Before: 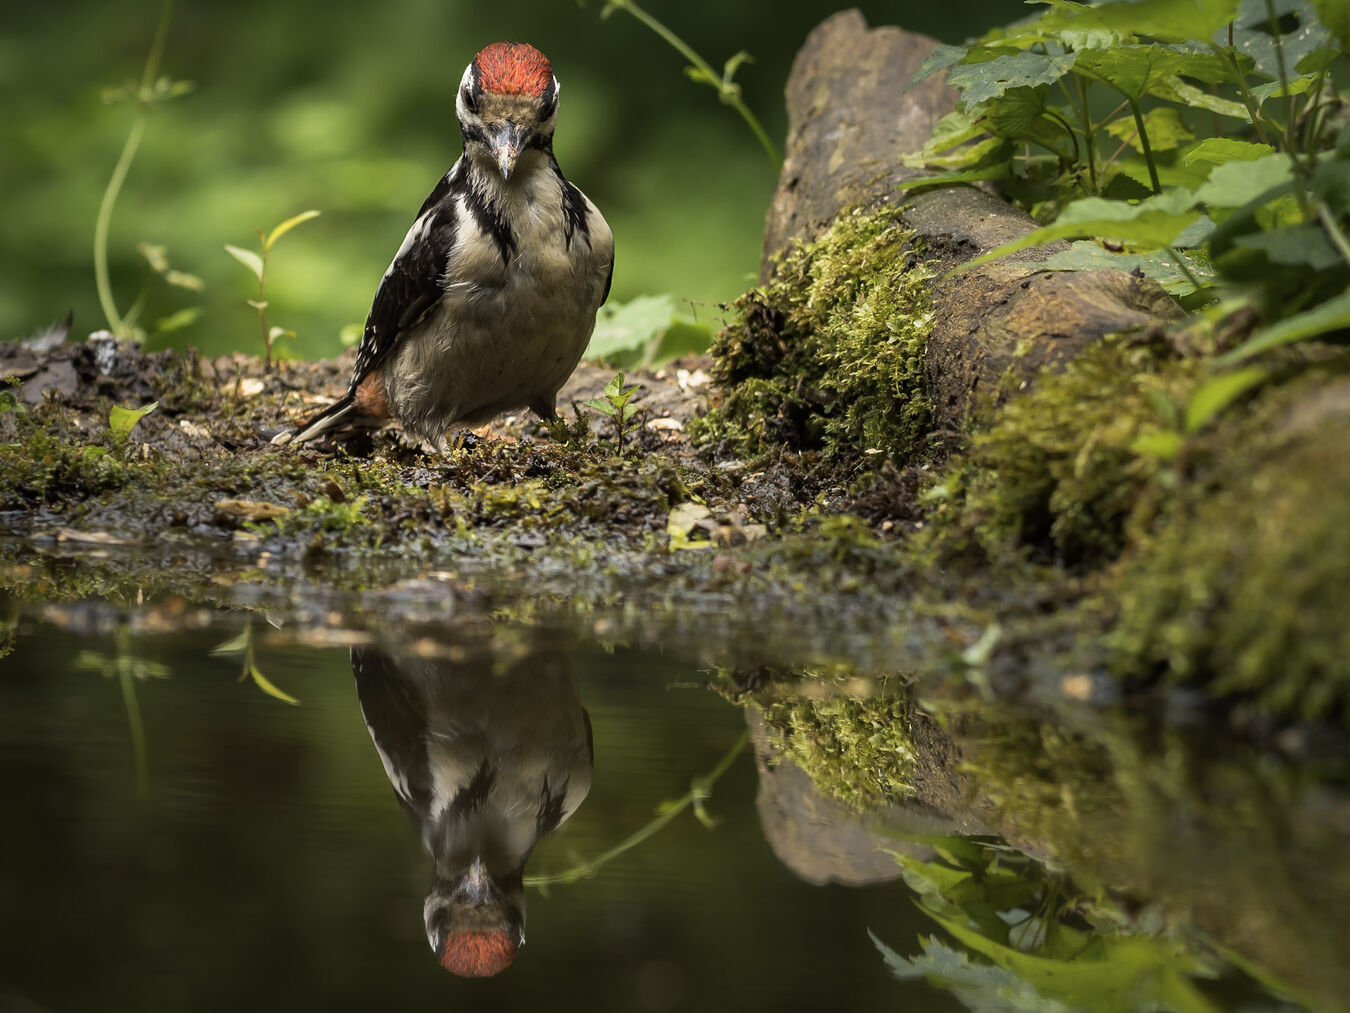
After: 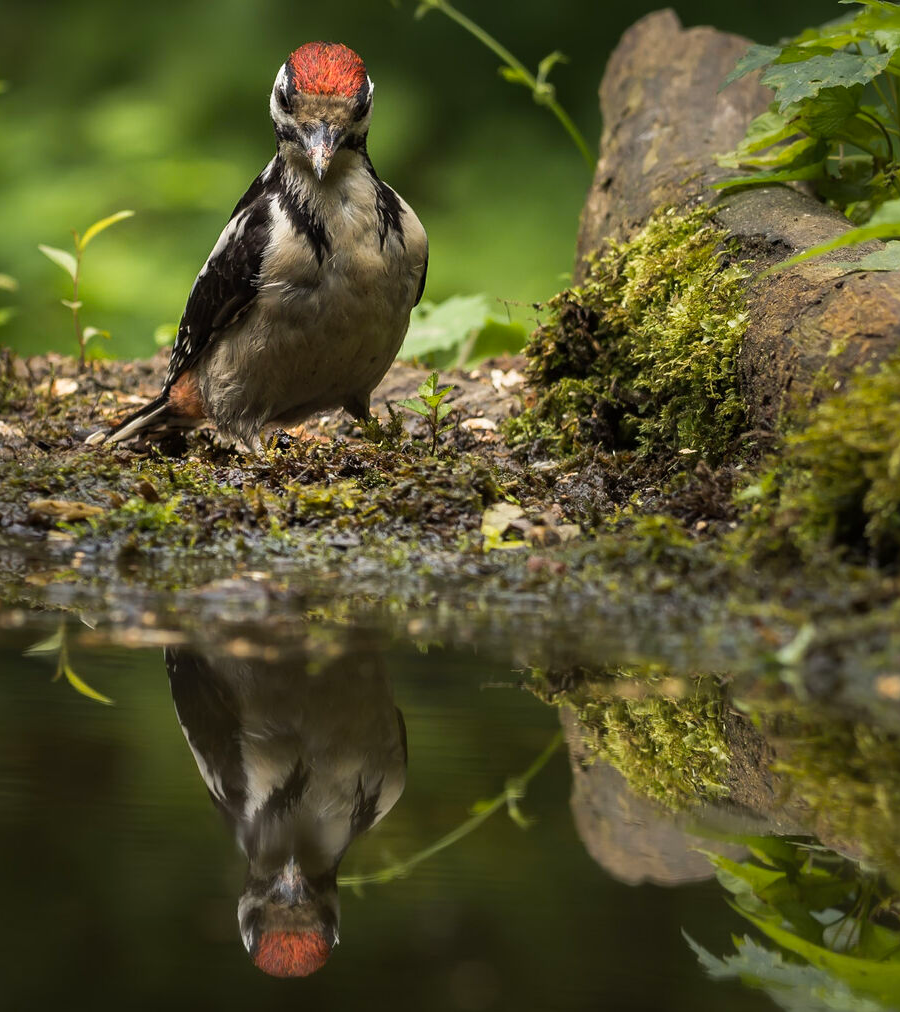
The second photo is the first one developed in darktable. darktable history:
crop and rotate: left 13.855%, right 19.431%
